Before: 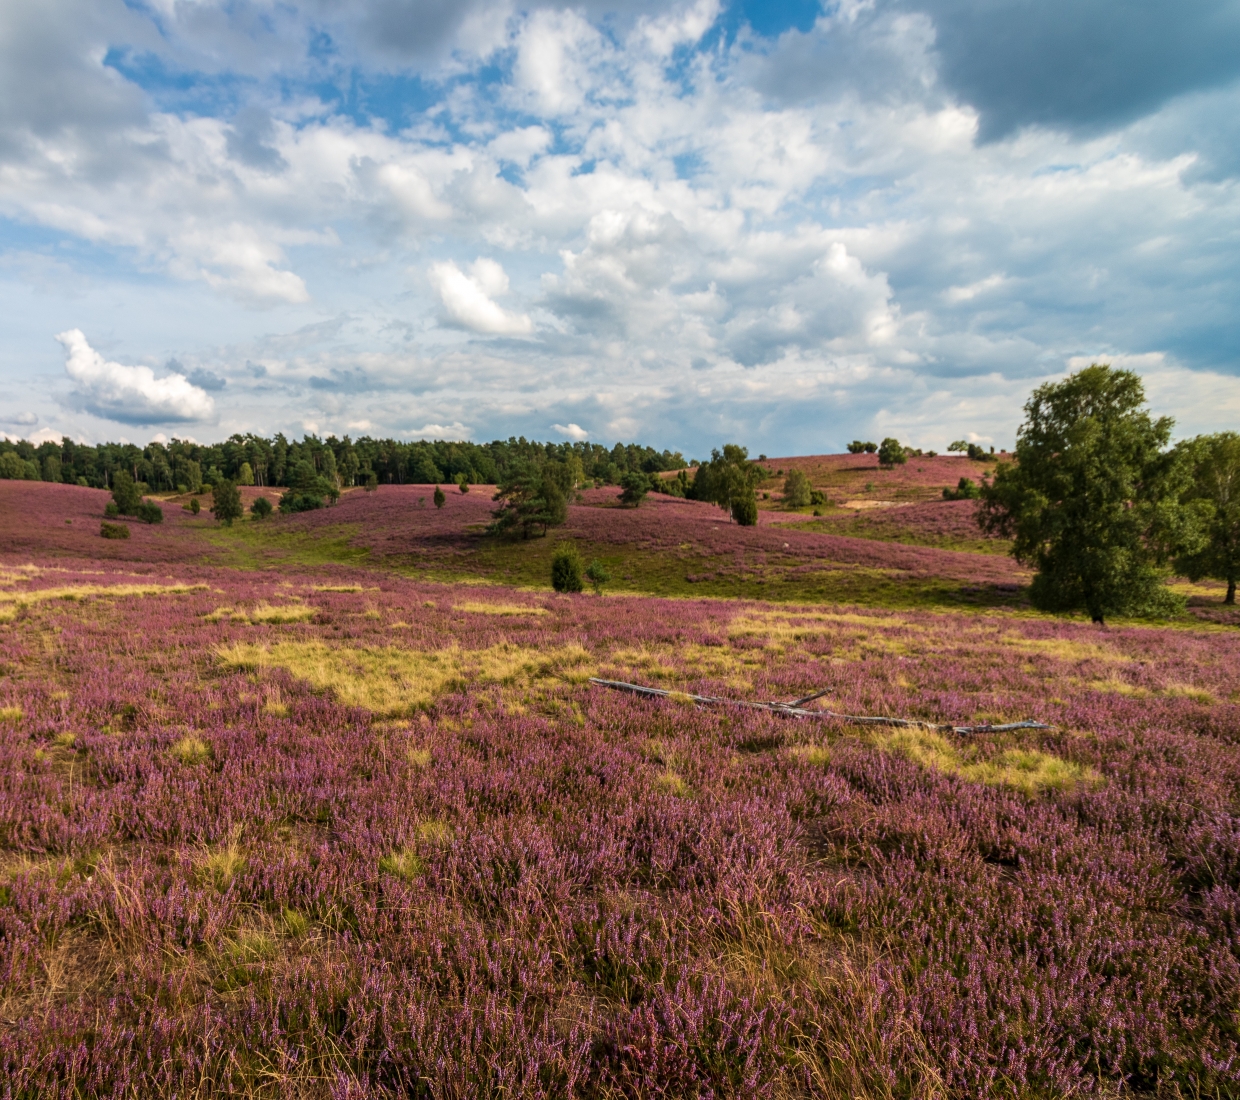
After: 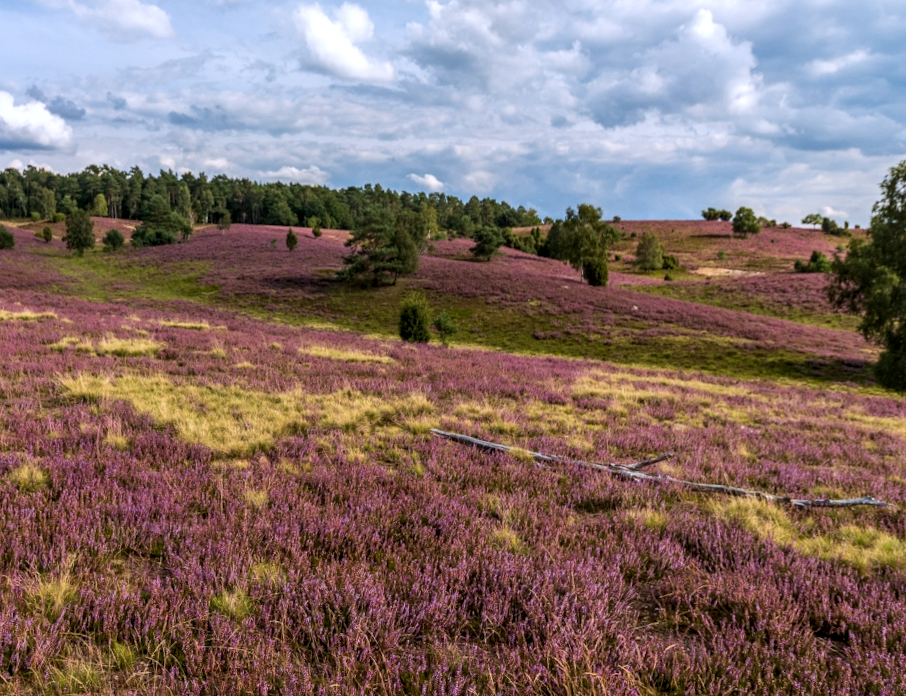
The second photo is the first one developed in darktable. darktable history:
white balance: red 0.967, blue 1.119, emerald 0.756
local contrast: on, module defaults
crop and rotate: angle -3.37°, left 9.79%, top 20.73%, right 12.42%, bottom 11.82%
